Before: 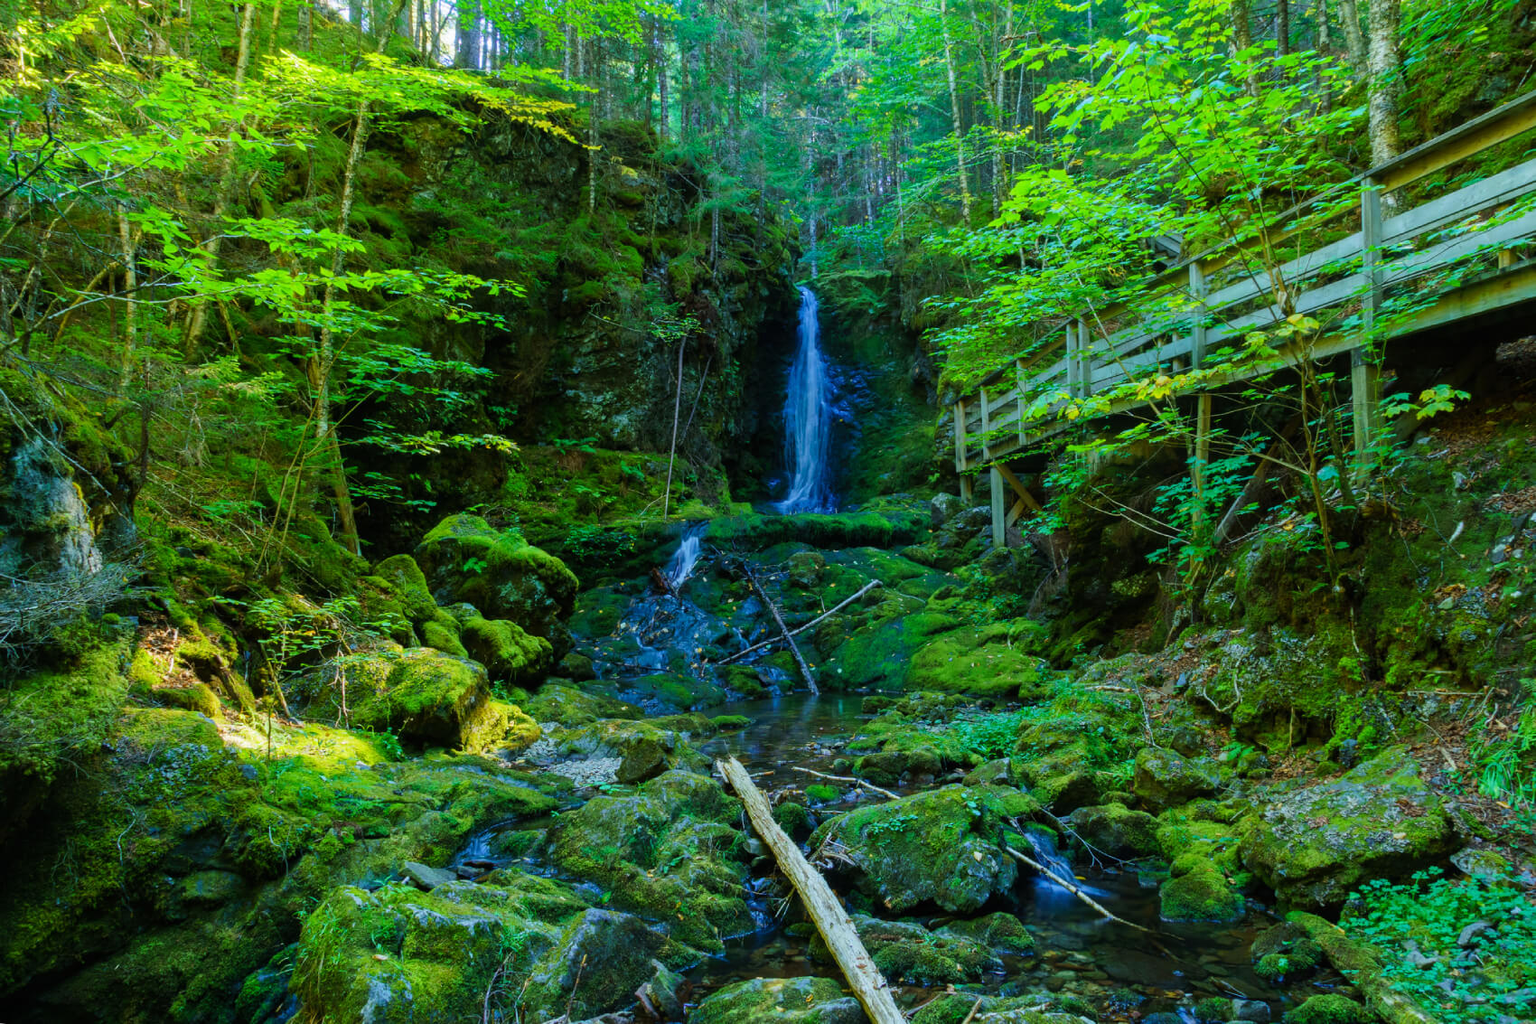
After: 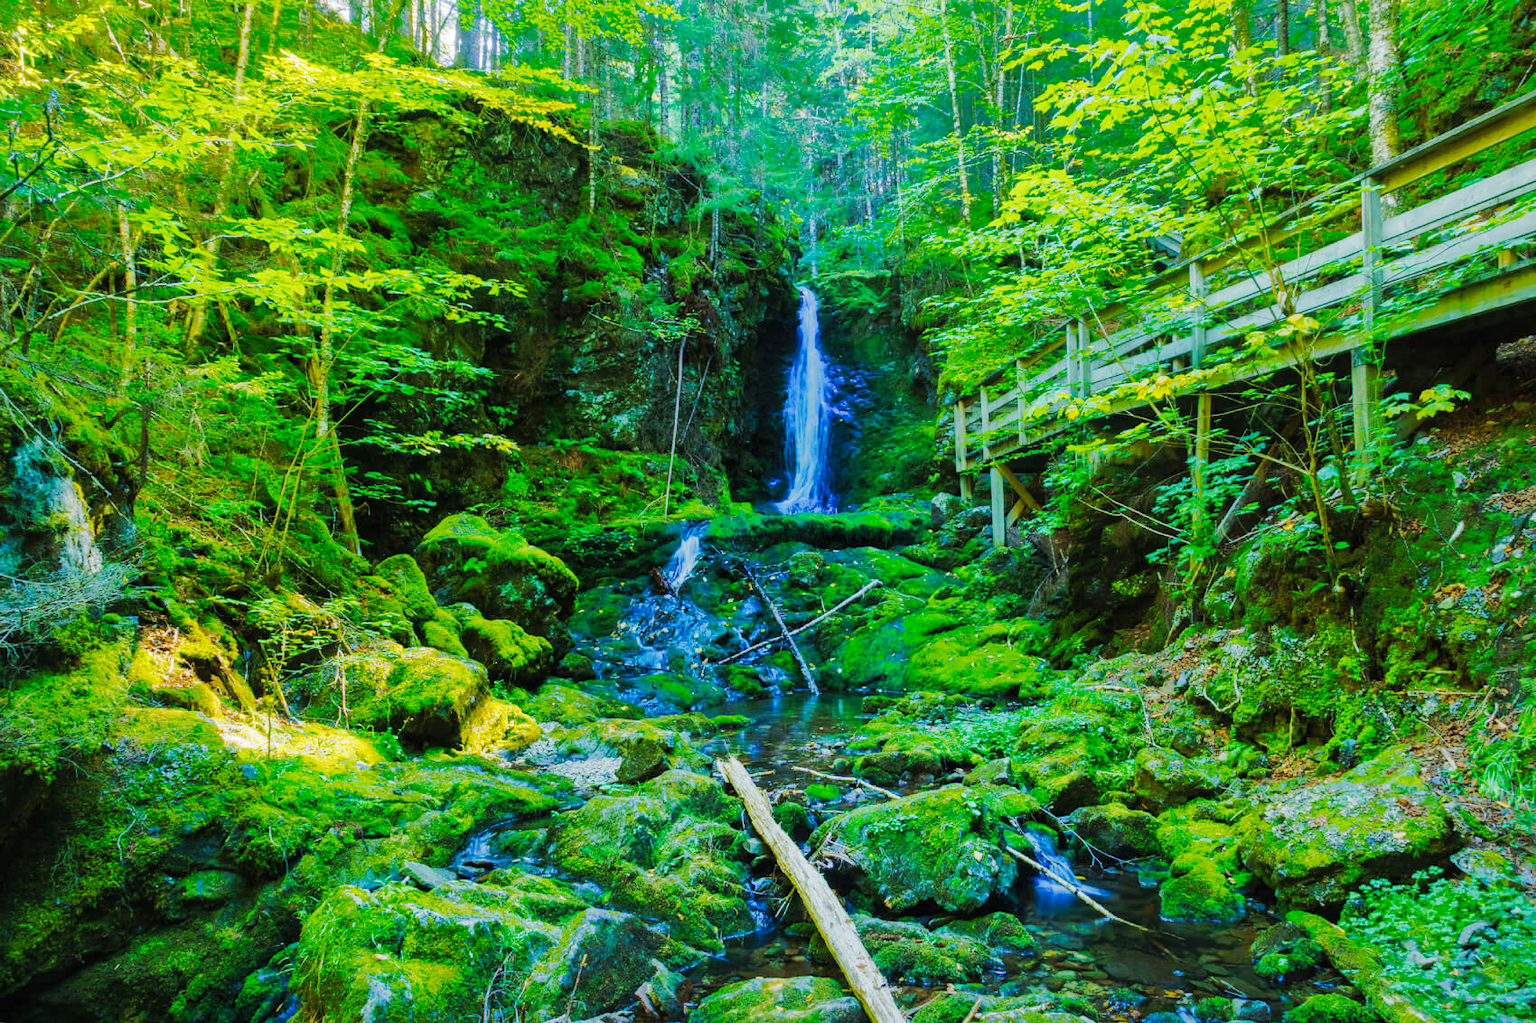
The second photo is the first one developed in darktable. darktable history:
shadows and highlights: shadows 38.43, highlights -74.54
tone curve: curves: ch0 [(0, 0) (0.003, 0.004) (0.011, 0.015) (0.025, 0.034) (0.044, 0.061) (0.069, 0.095) (0.1, 0.137) (0.136, 0.186) (0.177, 0.243) (0.224, 0.307) (0.277, 0.416) (0.335, 0.533) (0.399, 0.641) (0.468, 0.748) (0.543, 0.829) (0.623, 0.886) (0.709, 0.924) (0.801, 0.951) (0.898, 0.975) (1, 1)], preserve colors none
